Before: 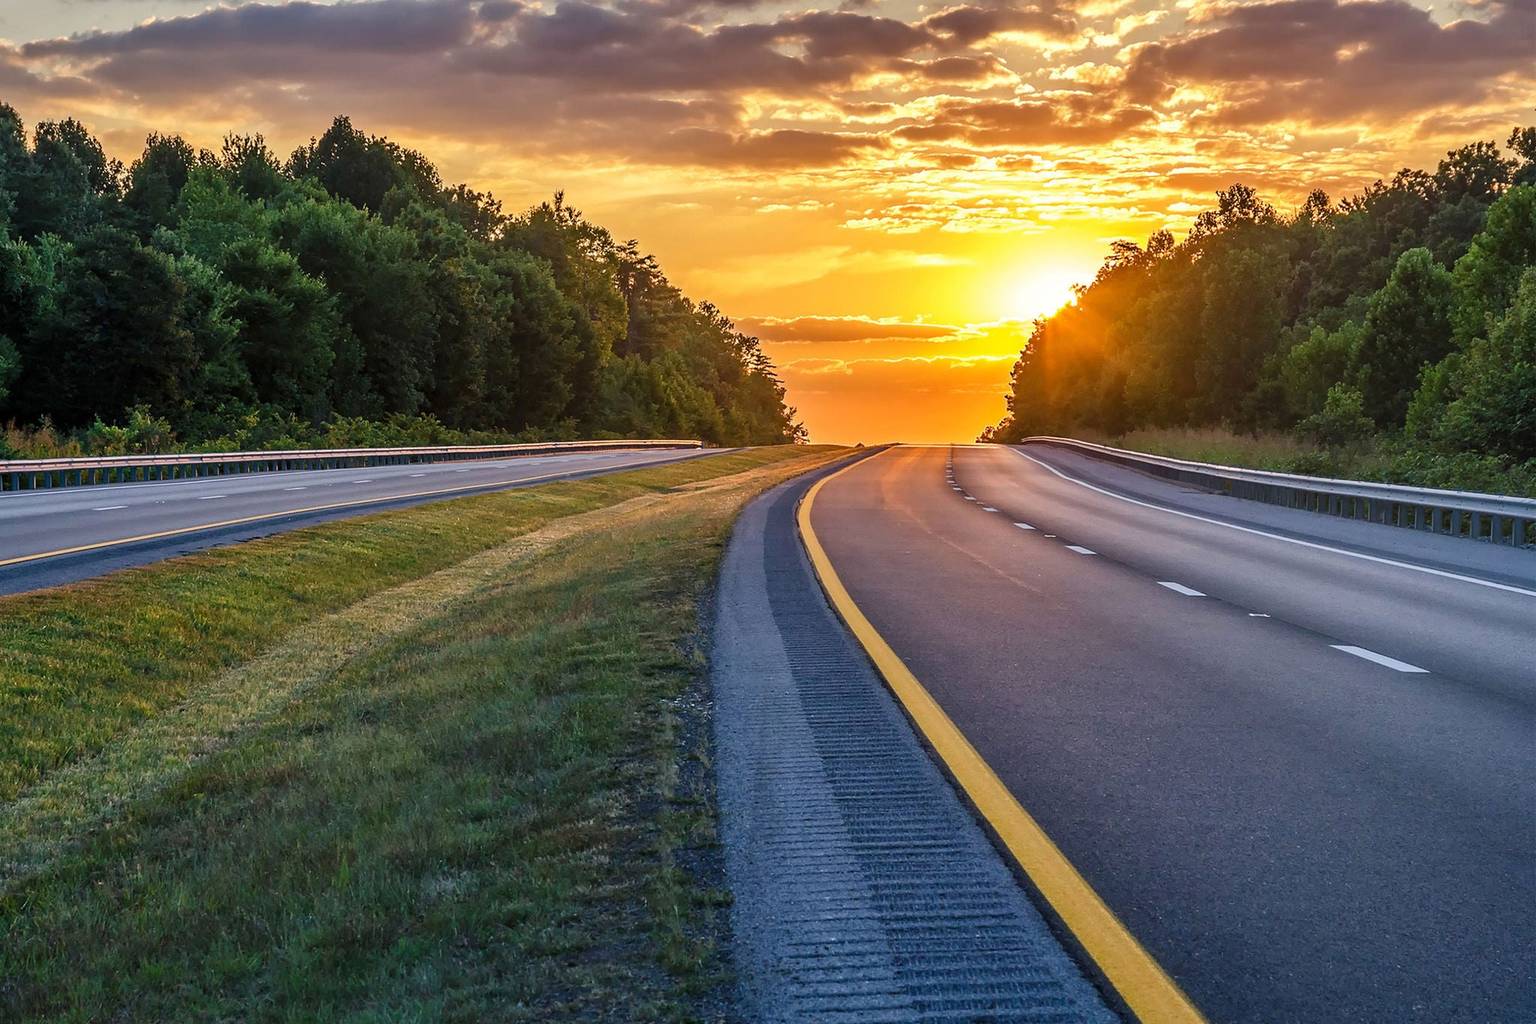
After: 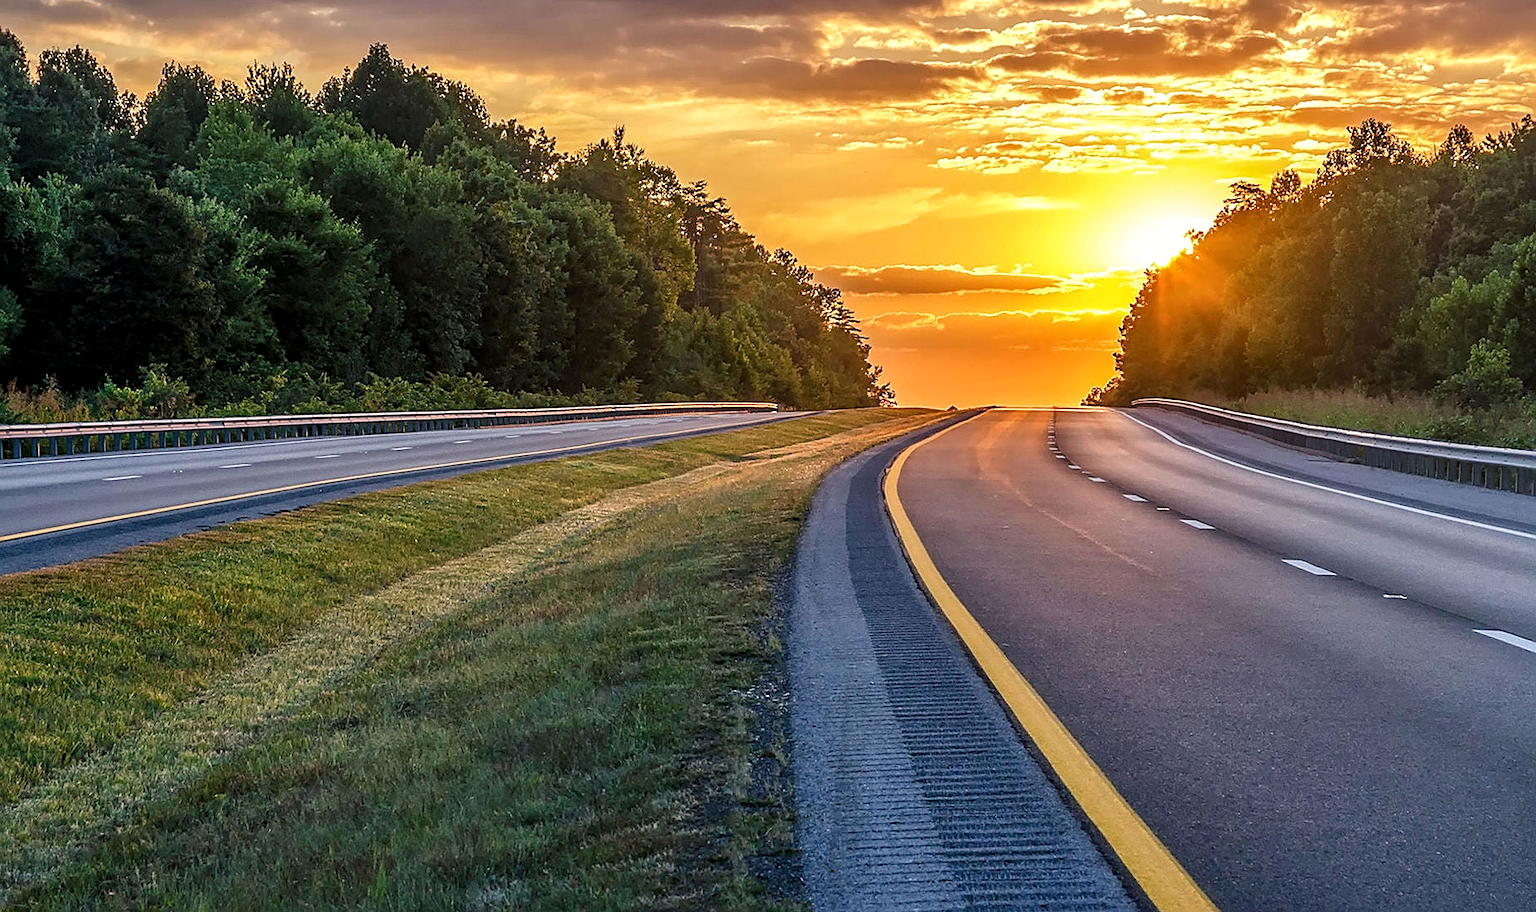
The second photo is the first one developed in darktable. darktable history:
crop: top 7.49%, right 9.717%, bottom 11.943%
sharpen: on, module defaults
exposure: compensate highlight preservation false
local contrast: on, module defaults
